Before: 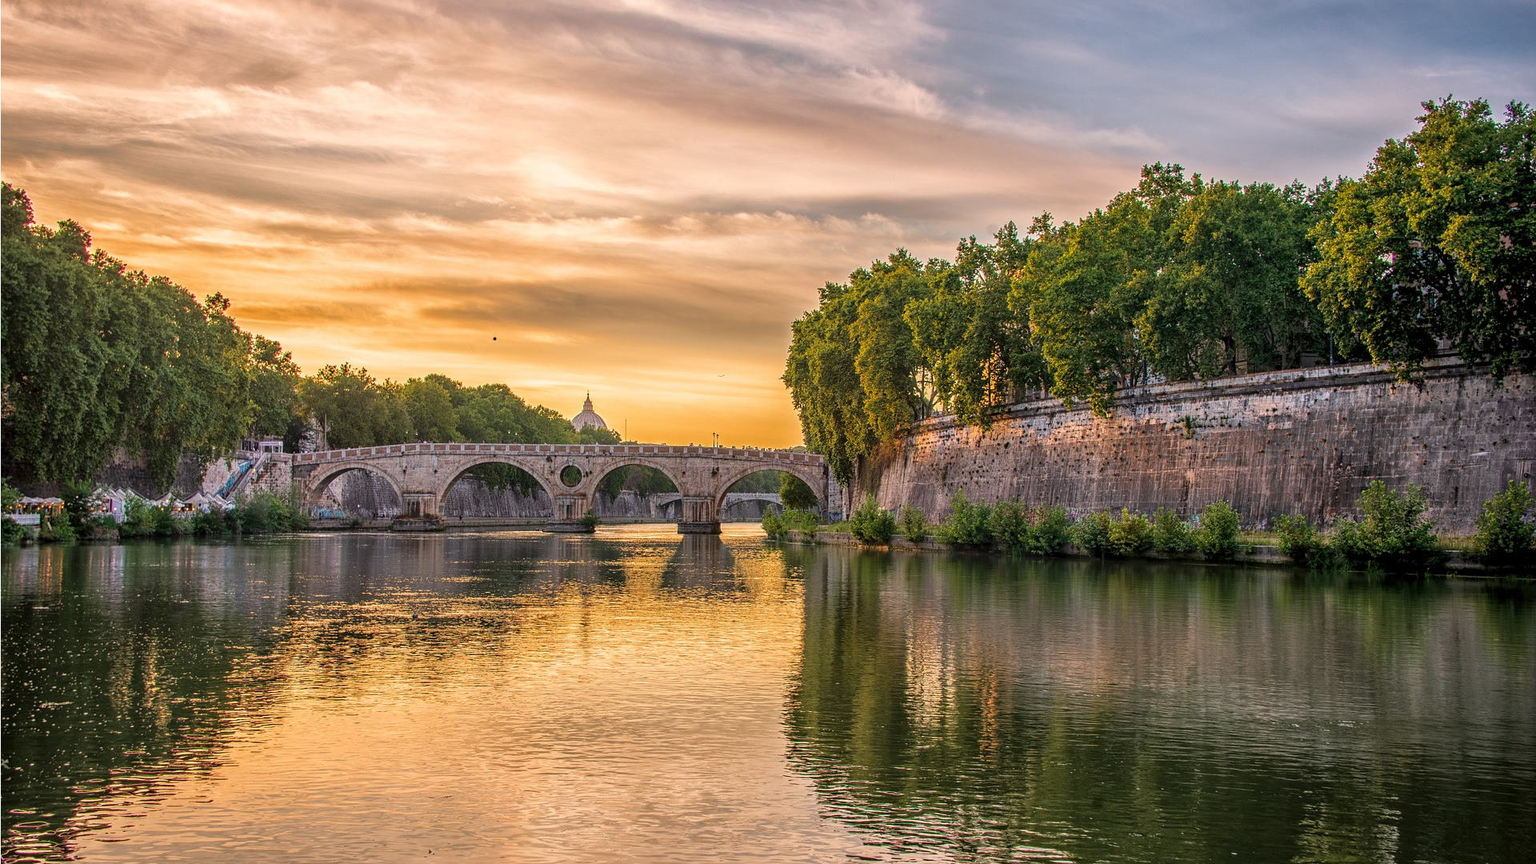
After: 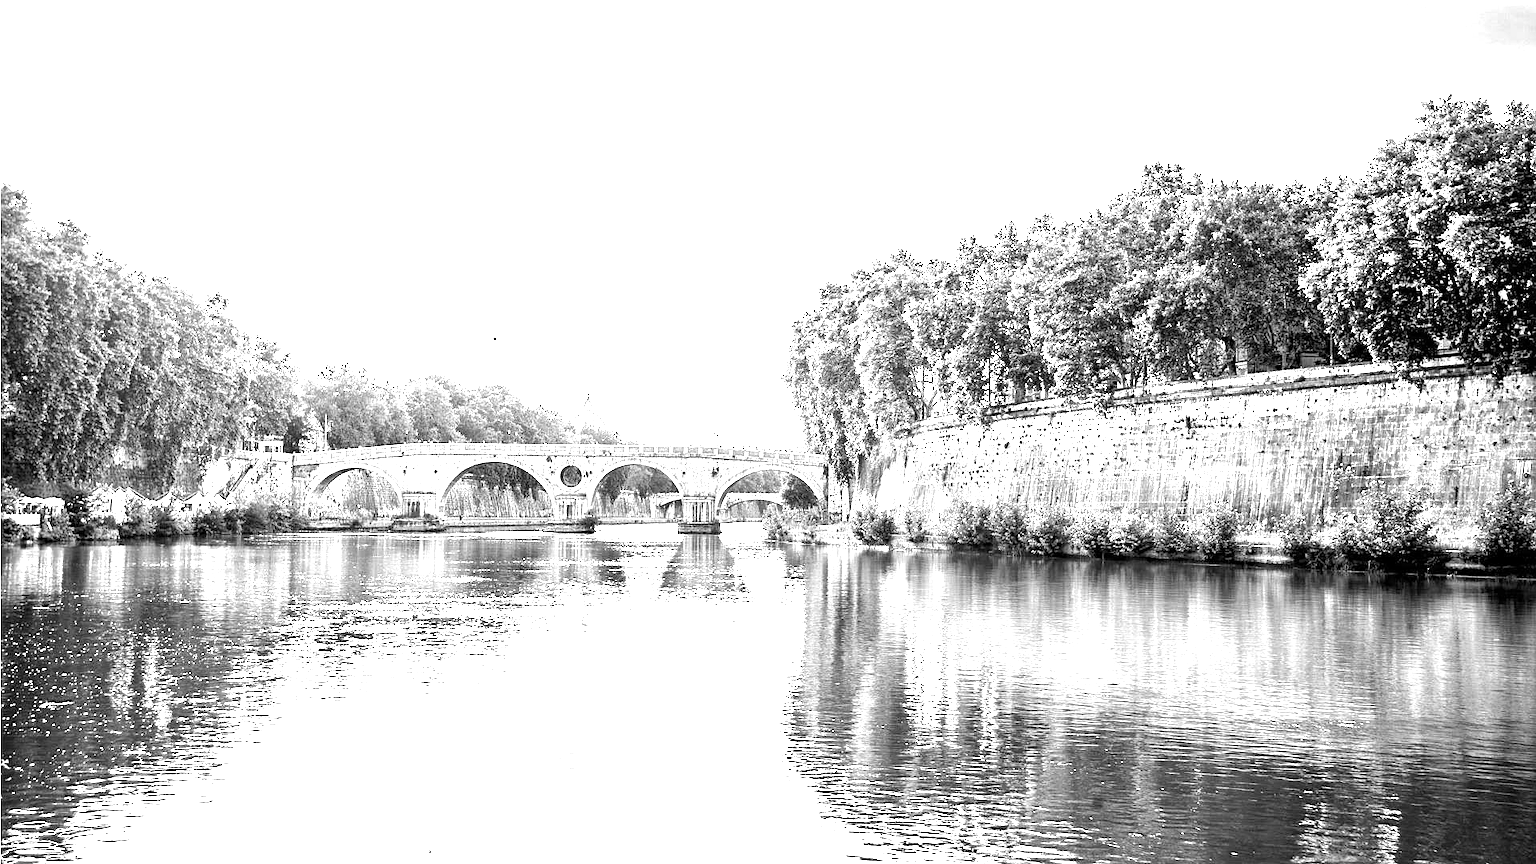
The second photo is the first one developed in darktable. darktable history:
exposure: exposure 0.207 EV, compensate highlight preservation false
monochrome: size 3.1
sharpen: amount 0.2
white balance: red 4.26, blue 1.802
tone equalizer: on, module defaults
